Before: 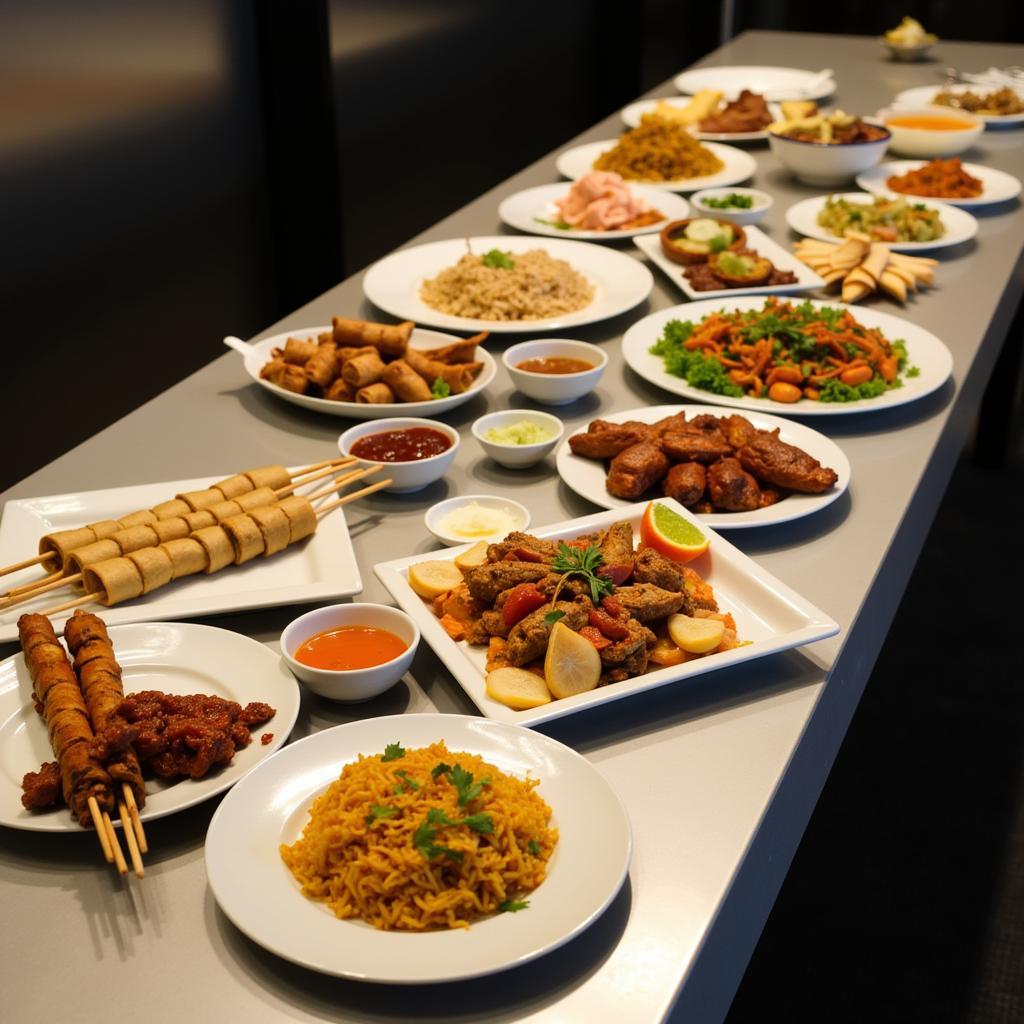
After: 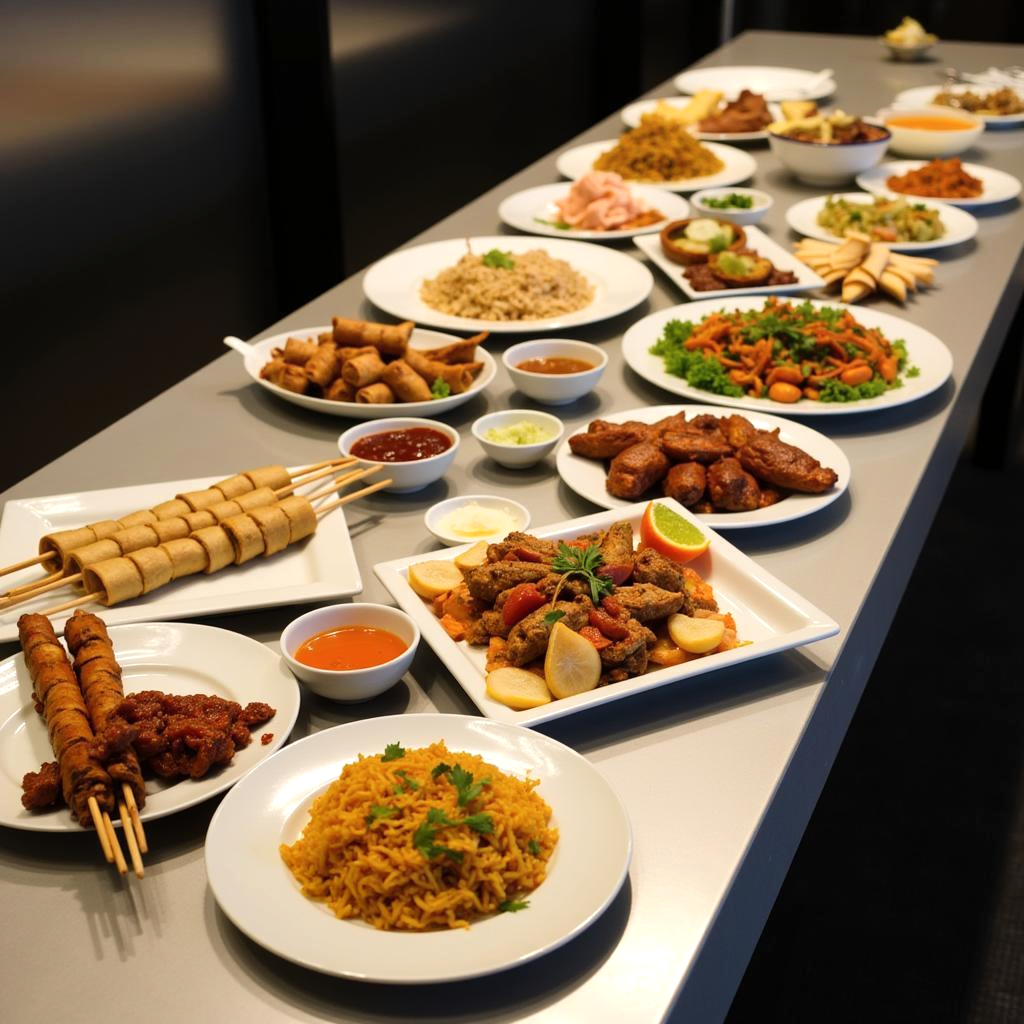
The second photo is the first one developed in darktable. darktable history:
shadows and highlights: radius 173.54, shadows 26.5, white point adjustment 3.17, highlights -68.44, soften with gaussian
